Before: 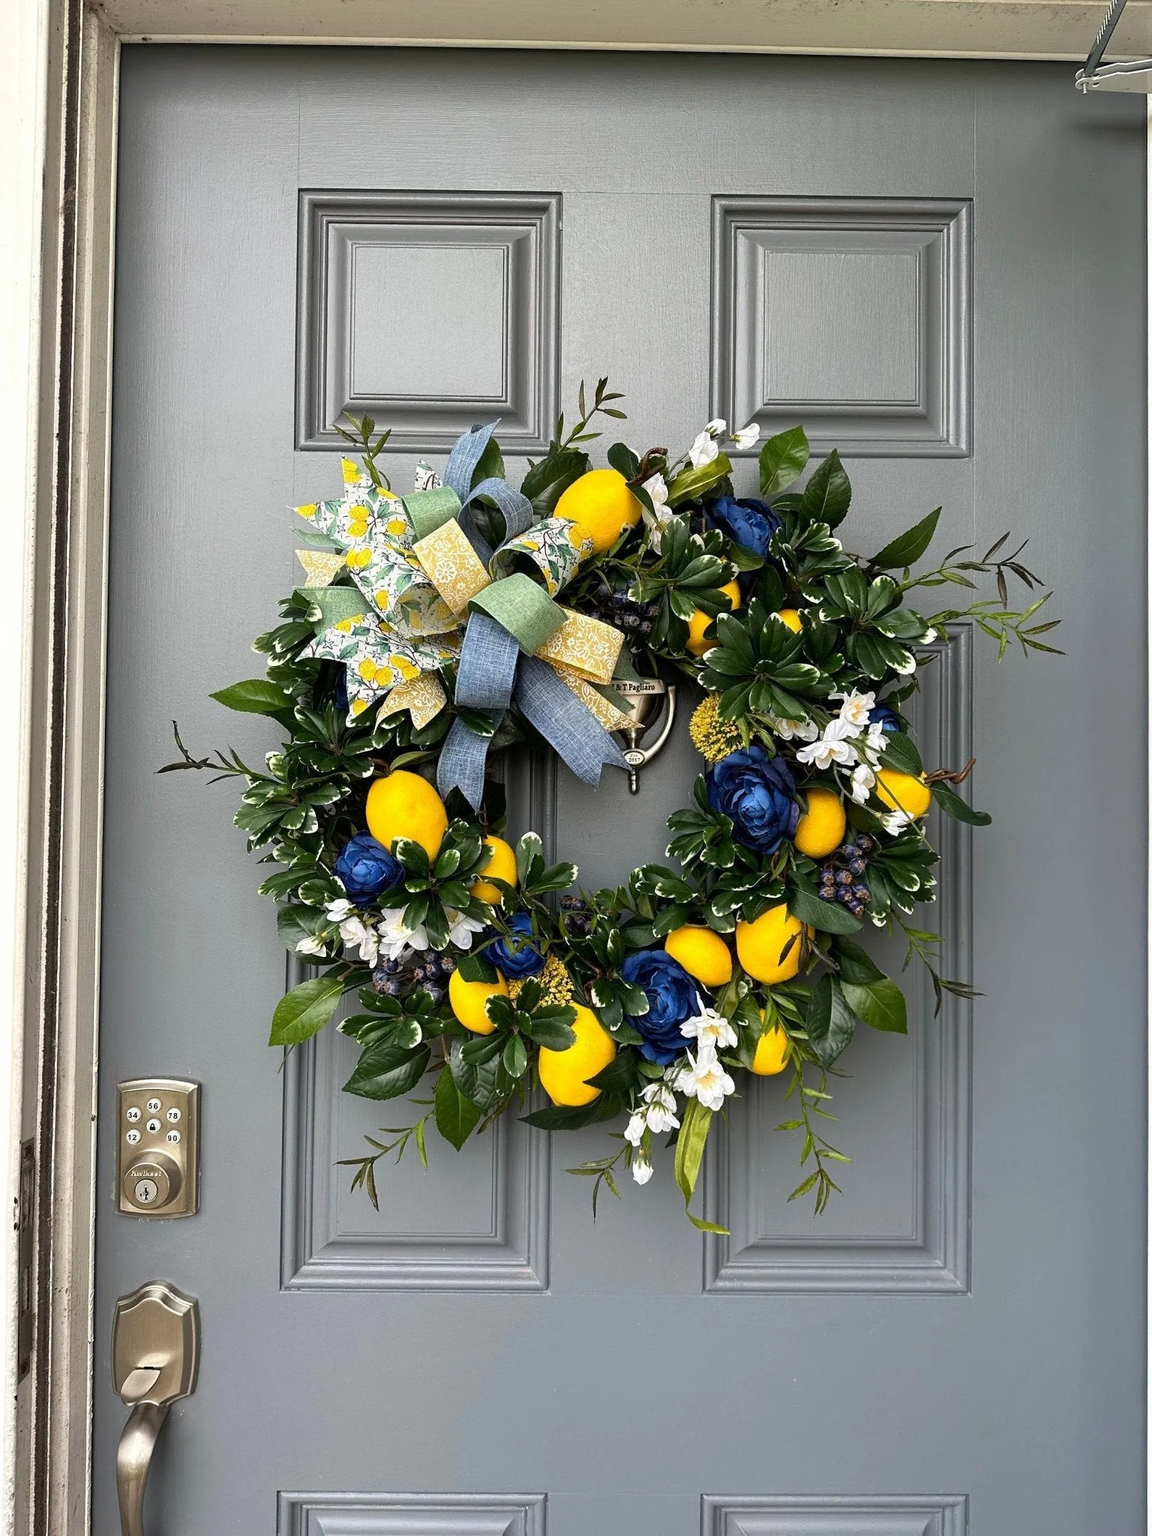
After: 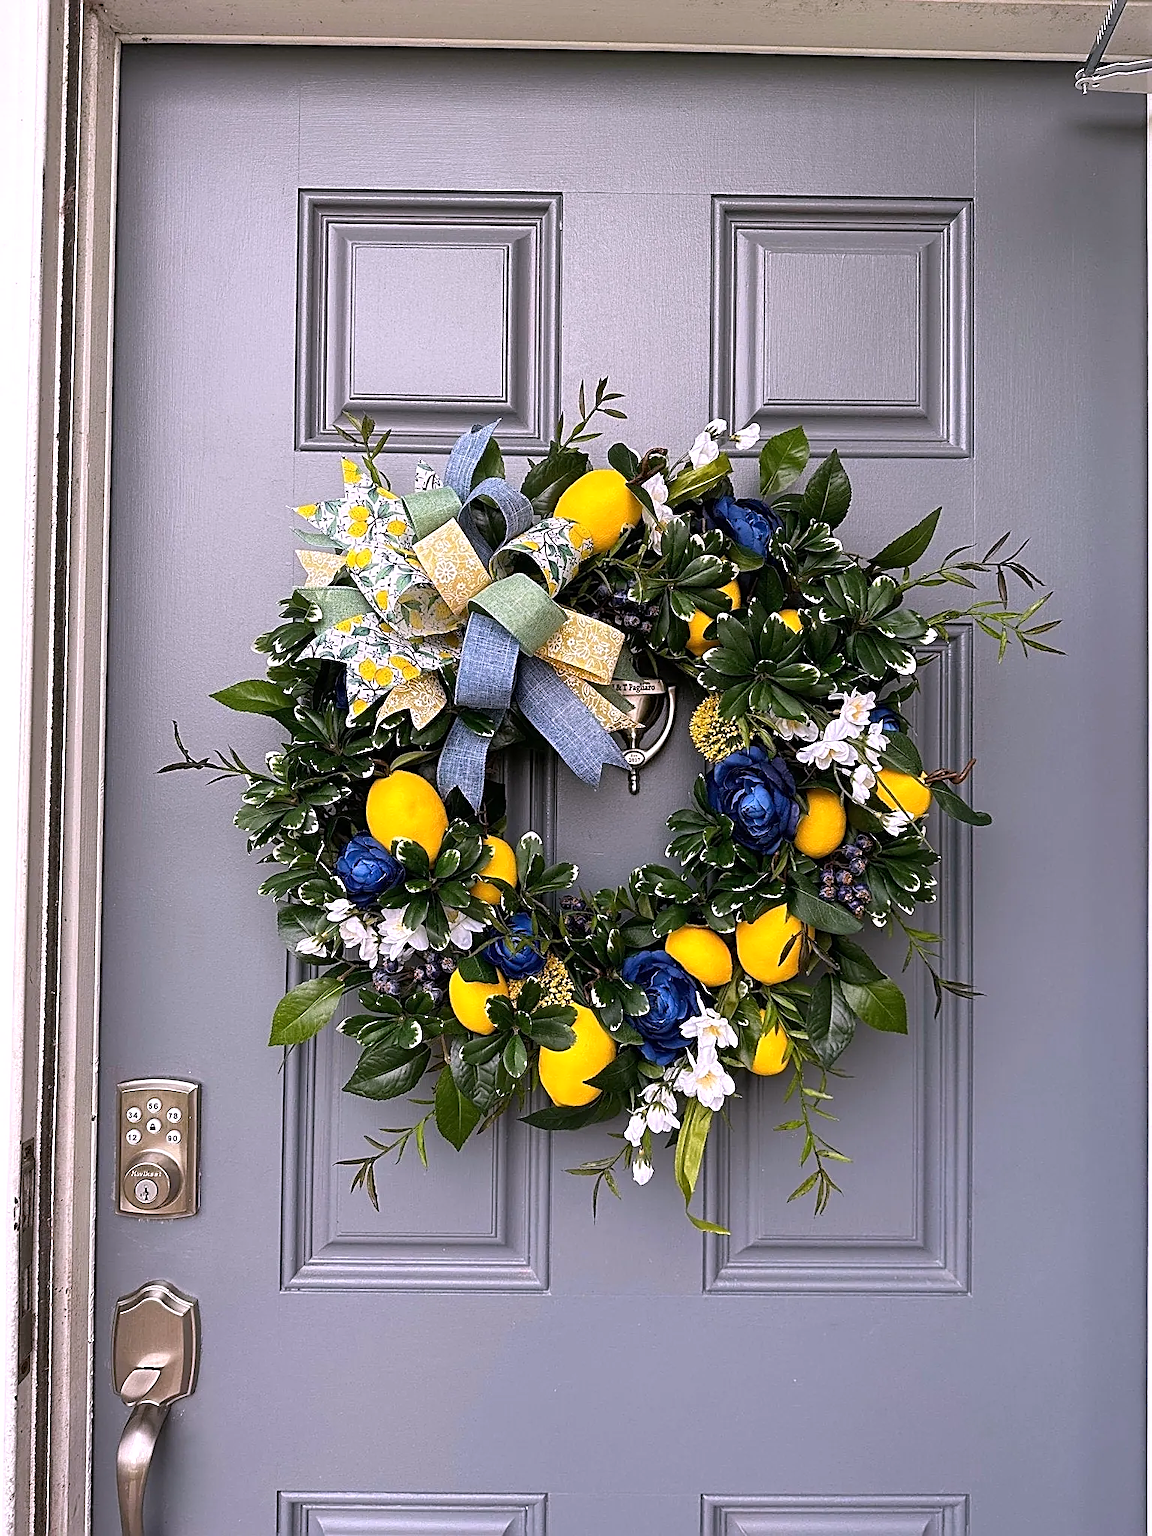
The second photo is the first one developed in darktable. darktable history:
white balance: red 1.066, blue 1.119
sharpen: amount 0.901
